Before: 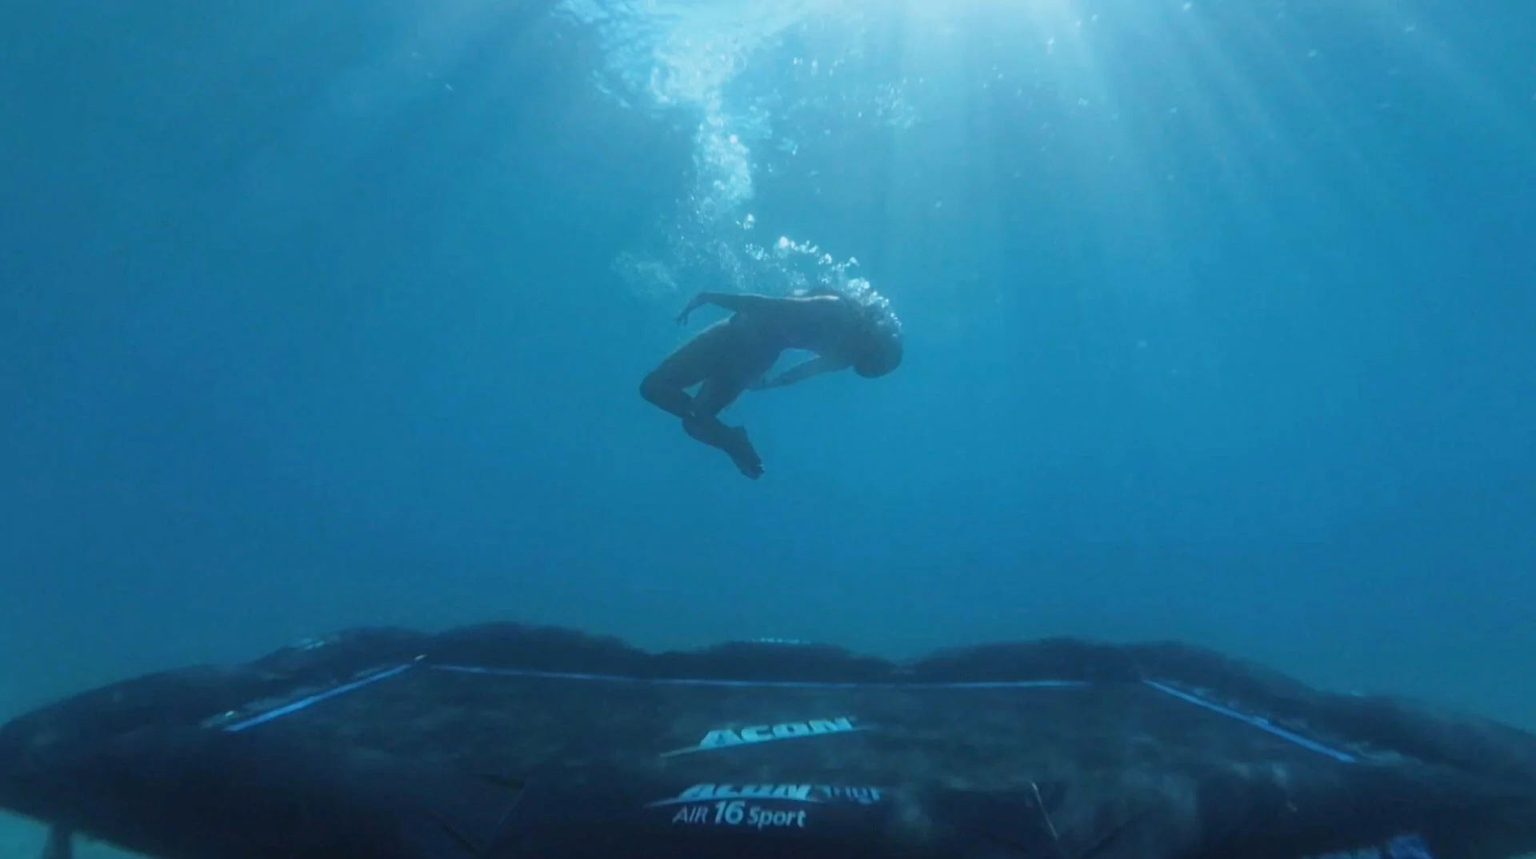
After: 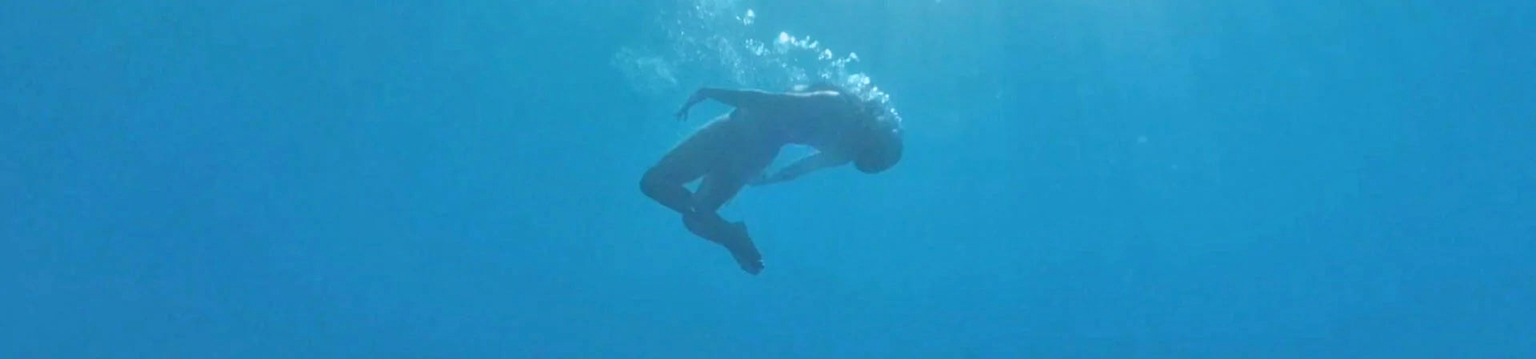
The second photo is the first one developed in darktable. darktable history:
crop and rotate: top 23.84%, bottom 34.294%
tone equalizer: -7 EV 0.15 EV, -6 EV 0.6 EV, -5 EV 1.15 EV, -4 EV 1.33 EV, -3 EV 1.15 EV, -2 EV 0.6 EV, -1 EV 0.15 EV, mask exposure compensation -0.5 EV
